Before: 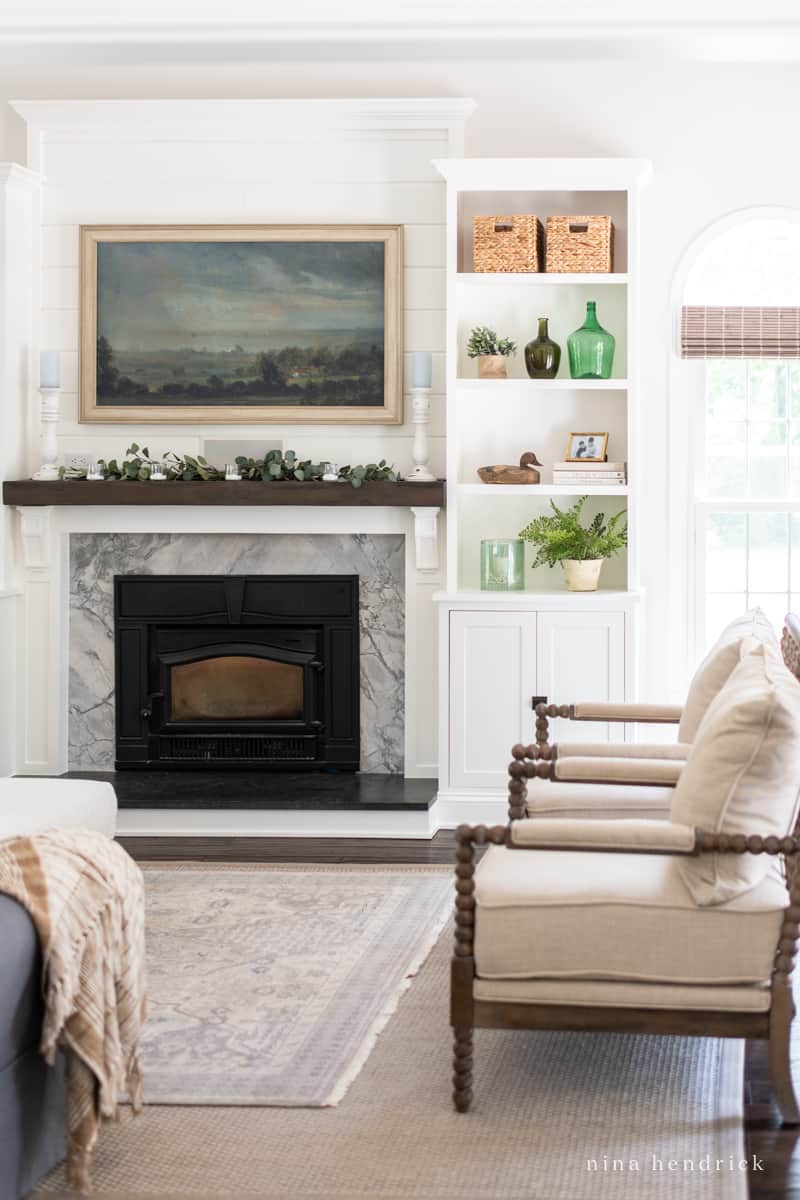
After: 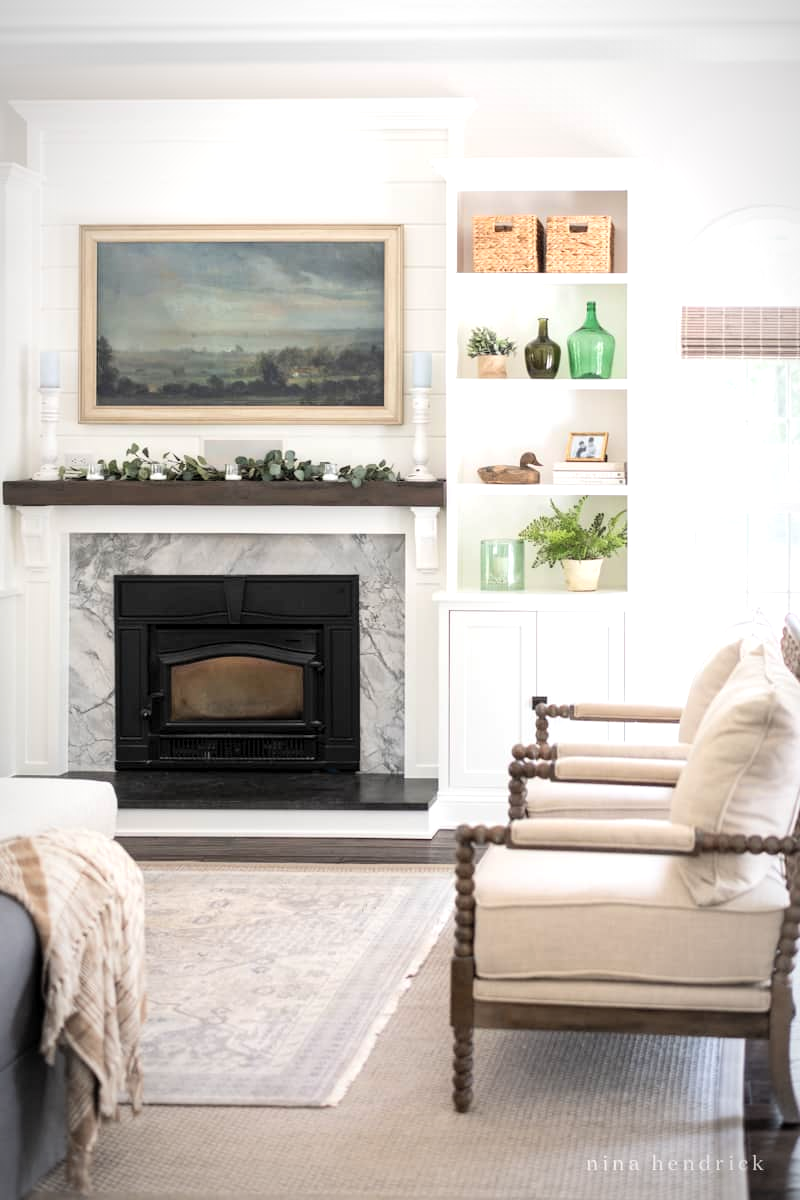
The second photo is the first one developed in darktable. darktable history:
exposure: black level correction 0.002, compensate highlight preservation false
tone equalizer: -8 EV -0.417 EV, -7 EV -0.389 EV, -6 EV -0.333 EV, -5 EV -0.222 EV, -3 EV 0.222 EV, -2 EV 0.333 EV, -1 EV 0.389 EV, +0 EV 0.417 EV, edges refinement/feathering 500, mask exposure compensation -1.57 EV, preserve details no
contrast brightness saturation: brightness 0.15
vignetting: fall-off radius 70%, automatic ratio true
